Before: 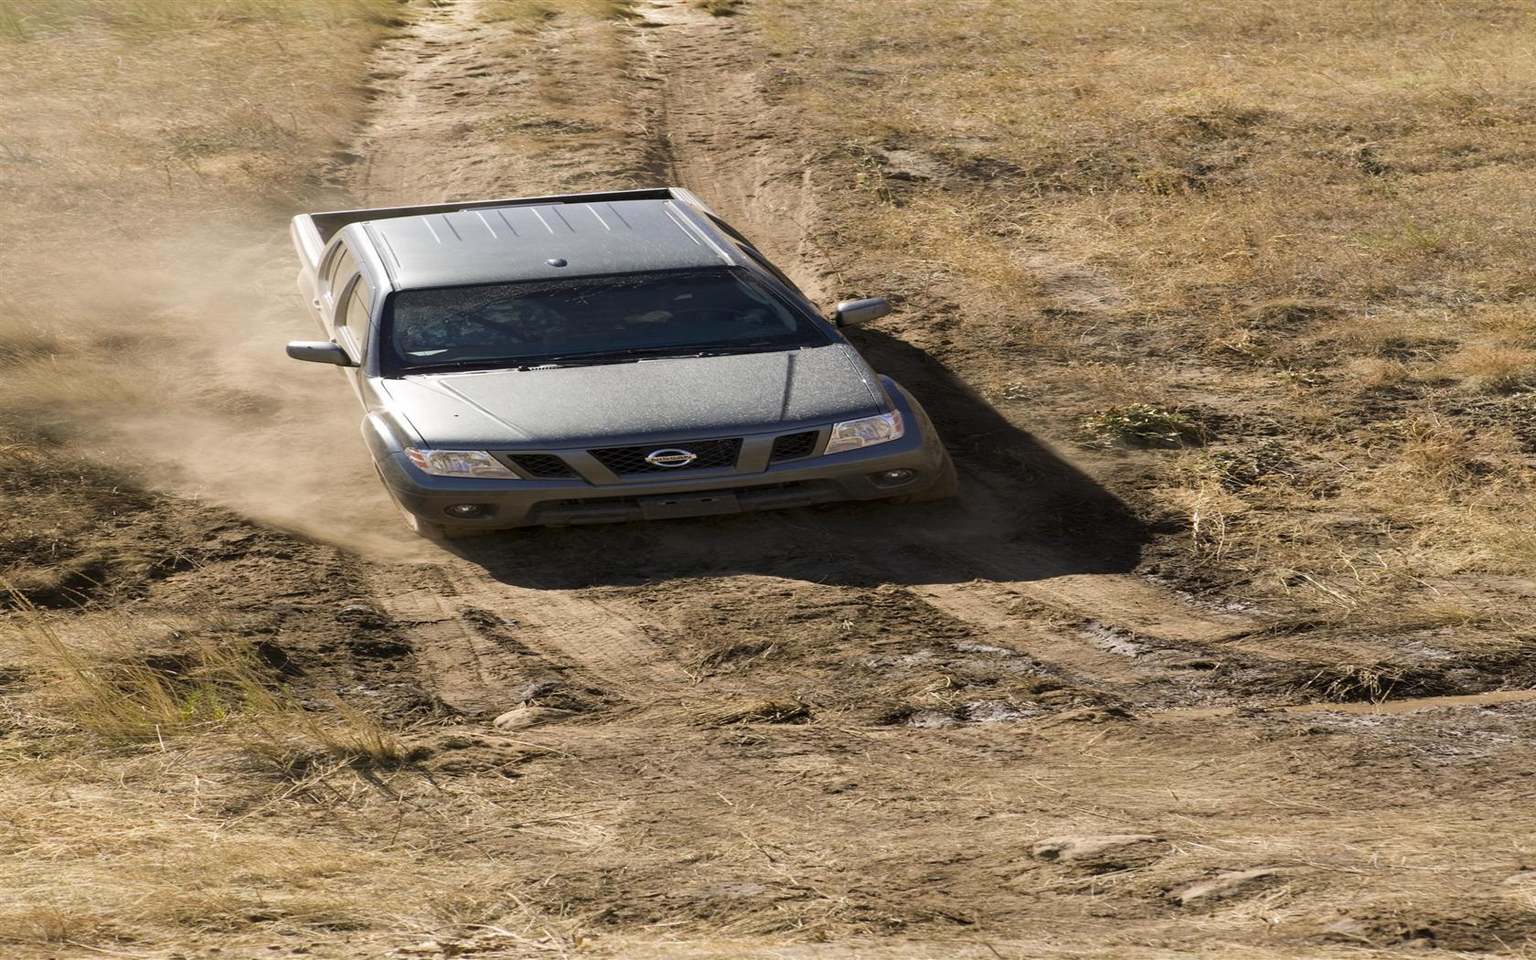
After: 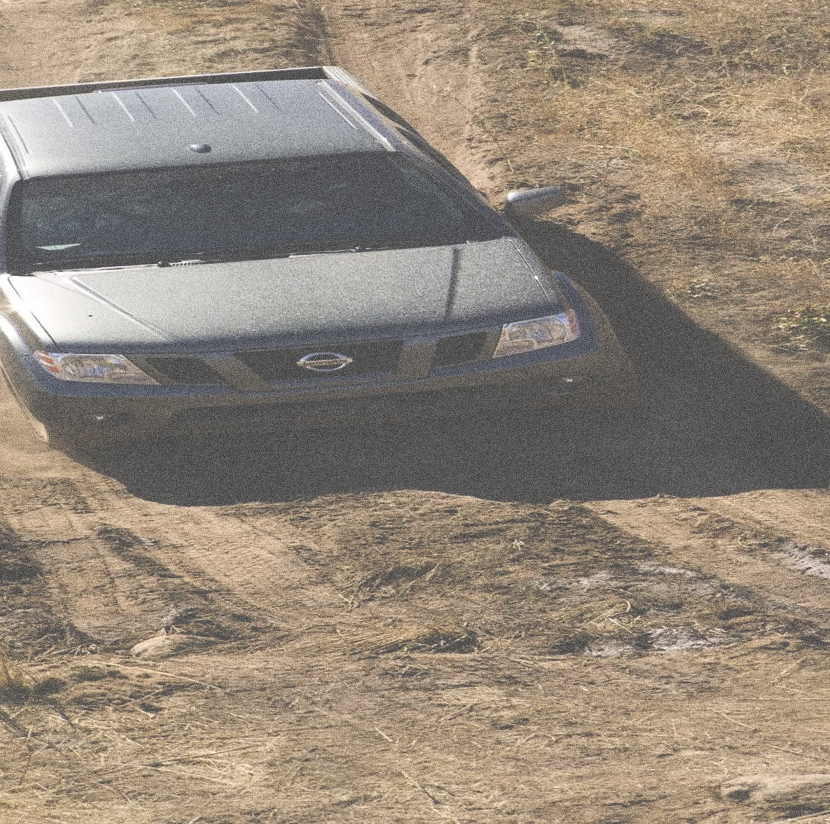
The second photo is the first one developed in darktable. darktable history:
grain: strength 49.07%
color zones: curves: ch0 [(0, 0.5) (0.143, 0.5) (0.286, 0.5) (0.429, 0.495) (0.571, 0.437) (0.714, 0.44) (0.857, 0.496) (1, 0.5)]
exposure: black level correction -0.087, compensate highlight preservation false
crop and rotate: angle 0.02°, left 24.353%, top 13.219%, right 26.156%, bottom 8.224%
